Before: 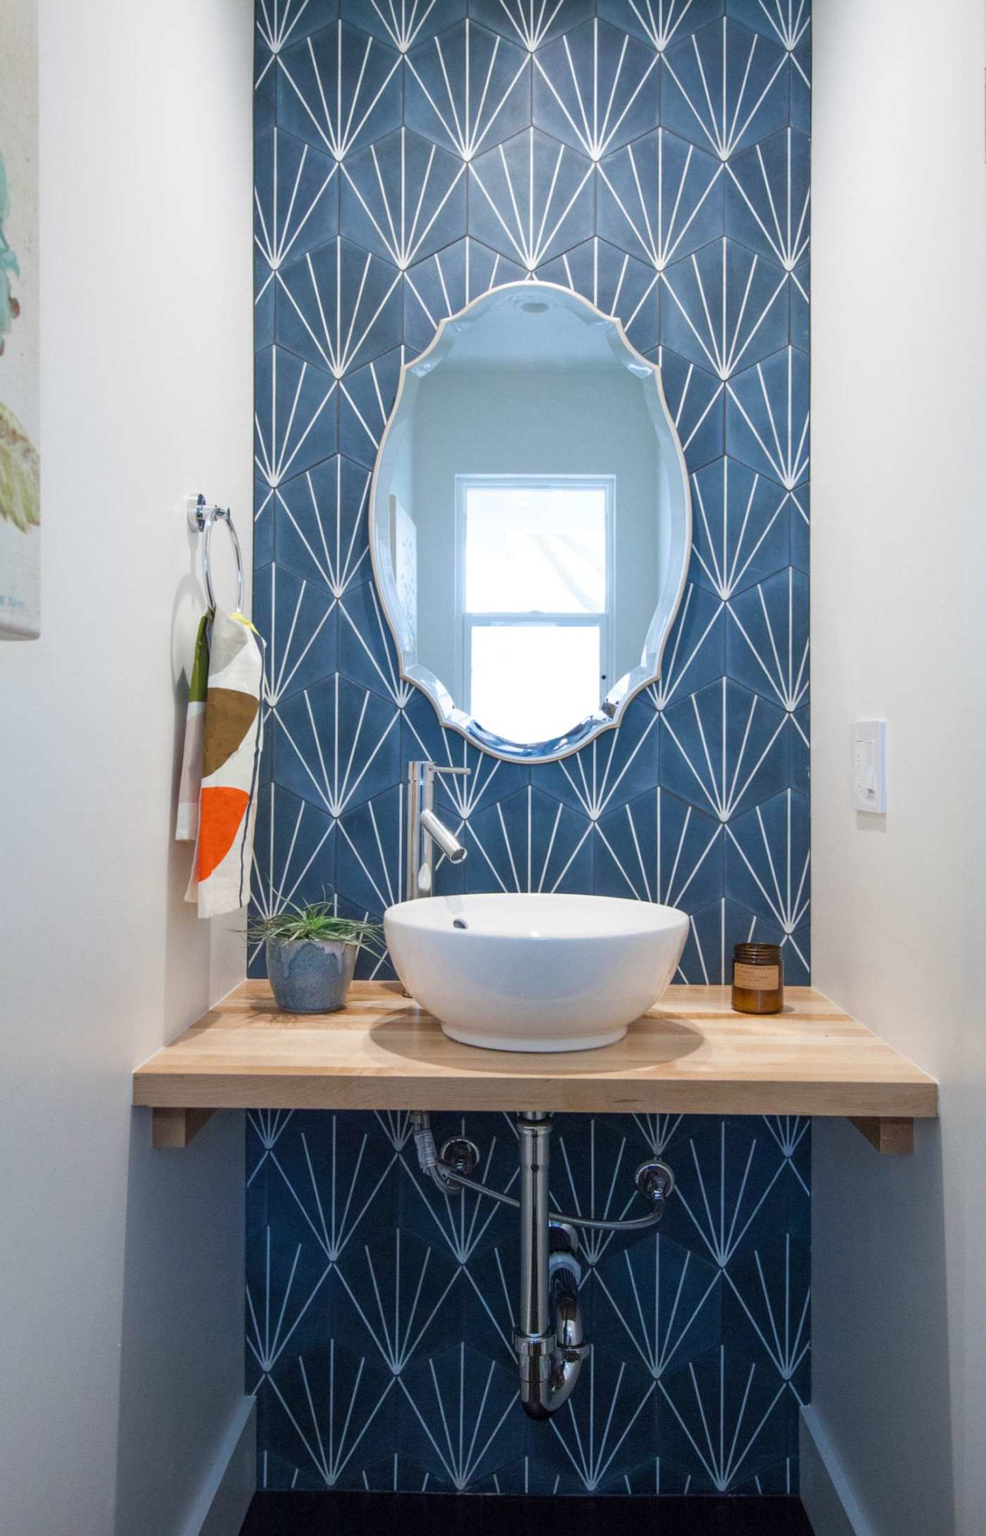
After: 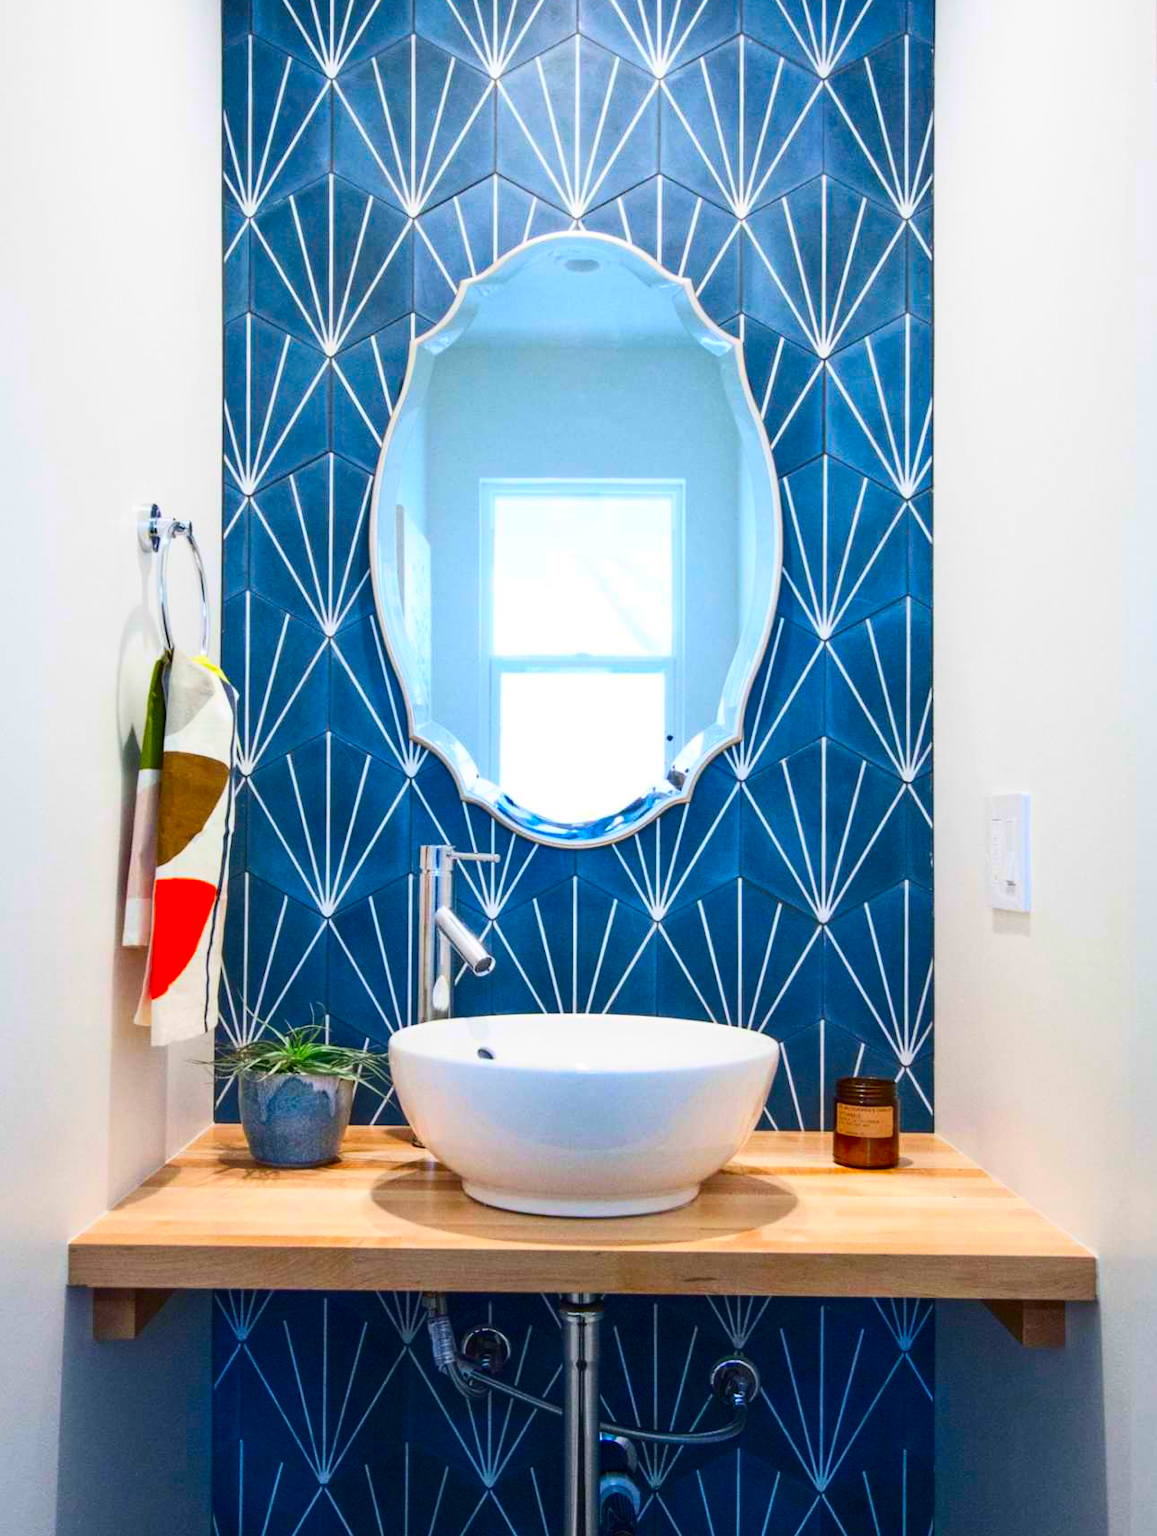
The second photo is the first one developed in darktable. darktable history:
exposure: compensate highlight preservation false
crop: left 8.111%, top 6.537%, bottom 15.217%
contrast brightness saturation: contrast 0.268, brightness 0.025, saturation 0.863
